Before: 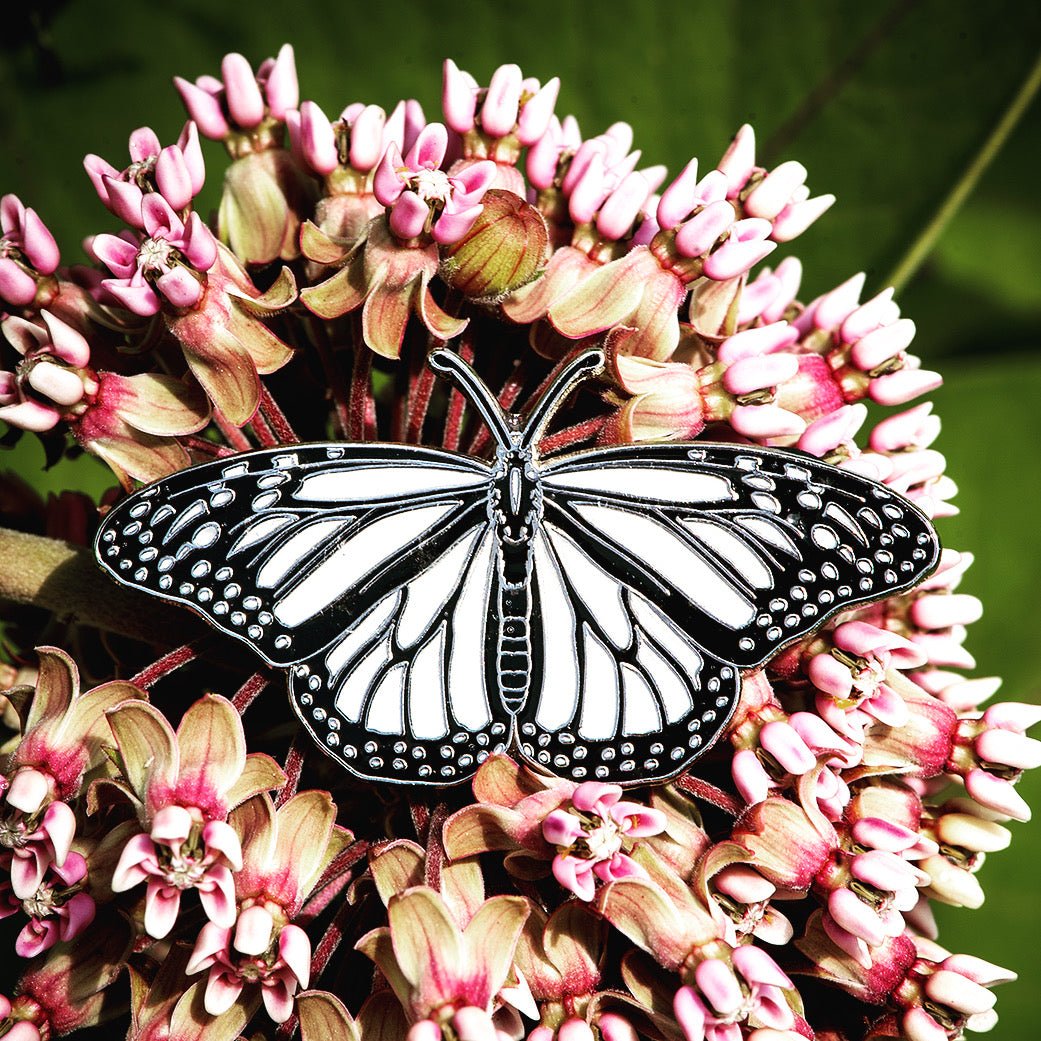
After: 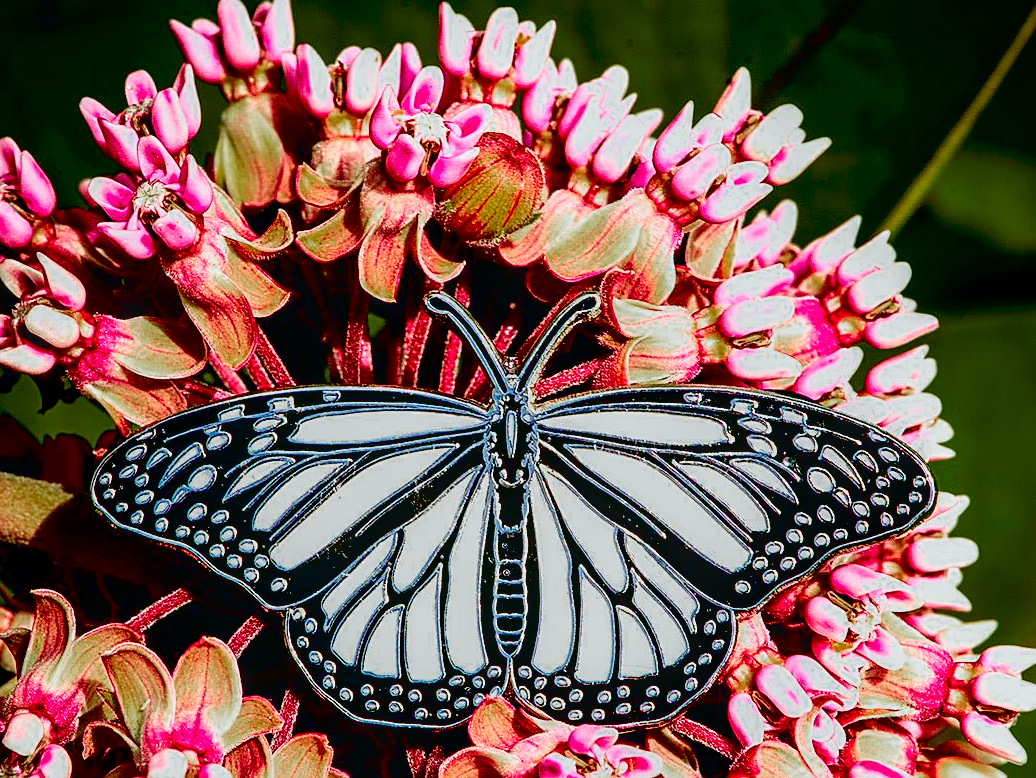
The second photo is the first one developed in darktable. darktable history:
exposure: black level correction 0.028, exposure -0.079 EV, compensate exposure bias true, compensate highlight preservation false
tone curve: curves: ch0 [(0, 0.011) (0.139, 0.106) (0.295, 0.271) (0.499, 0.523) (0.739, 0.782) (0.857, 0.879) (1, 0.967)]; ch1 [(0, 0) (0.291, 0.229) (0.394, 0.365) (0.469, 0.456) (0.507, 0.504) (0.527, 0.546) (0.571, 0.614) (0.725, 0.779) (1, 1)]; ch2 [(0, 0) (0.125, 0.089) (0.35, 0.317) (0.437, 0.42) (0.502, 0.499) (0.537, 0.551) (0.613, 0.636) (1, 1)], color space Lab, independent channels
crop: left 0.402%, top 5.481%, bottom 19.746%
tone equalizer: -8 EV 0.224 EV, -7 EV 0.421 EV, -6 EV 0.435 EV, -5 EV 0.245 EV, -3 EV -0.264 EV, -2 EV -0.411 EV, -1 EV -0.422 EV, +0 EV -0.246 EV, edges refinement/feathering 500, mask exposure compensation -1.57 EV, preserve details no
local contrast: detail 144%
sharpen: on, module defaults
color zones: curves: ch0 [(0, 0.553) (0.123, 0.58) (0.23, 0.419) (0.468, 0.155) (0.605, 0.132) (0.723, 0.063) (0.833, 0.172) (0.921, 0.468)]; ch1 [(0.025, 0.645) (0.229, 0.584) (0.326, 0.551) (0.537, 0.446) (0.599, 0.911) (0.708, 1) (0.805, 0.944)]; ch2 [(0.086, 0.468) (0.254, 0.464) (0.638, 0.564) (0.702, 0.592) (0.768, 0.564)]
